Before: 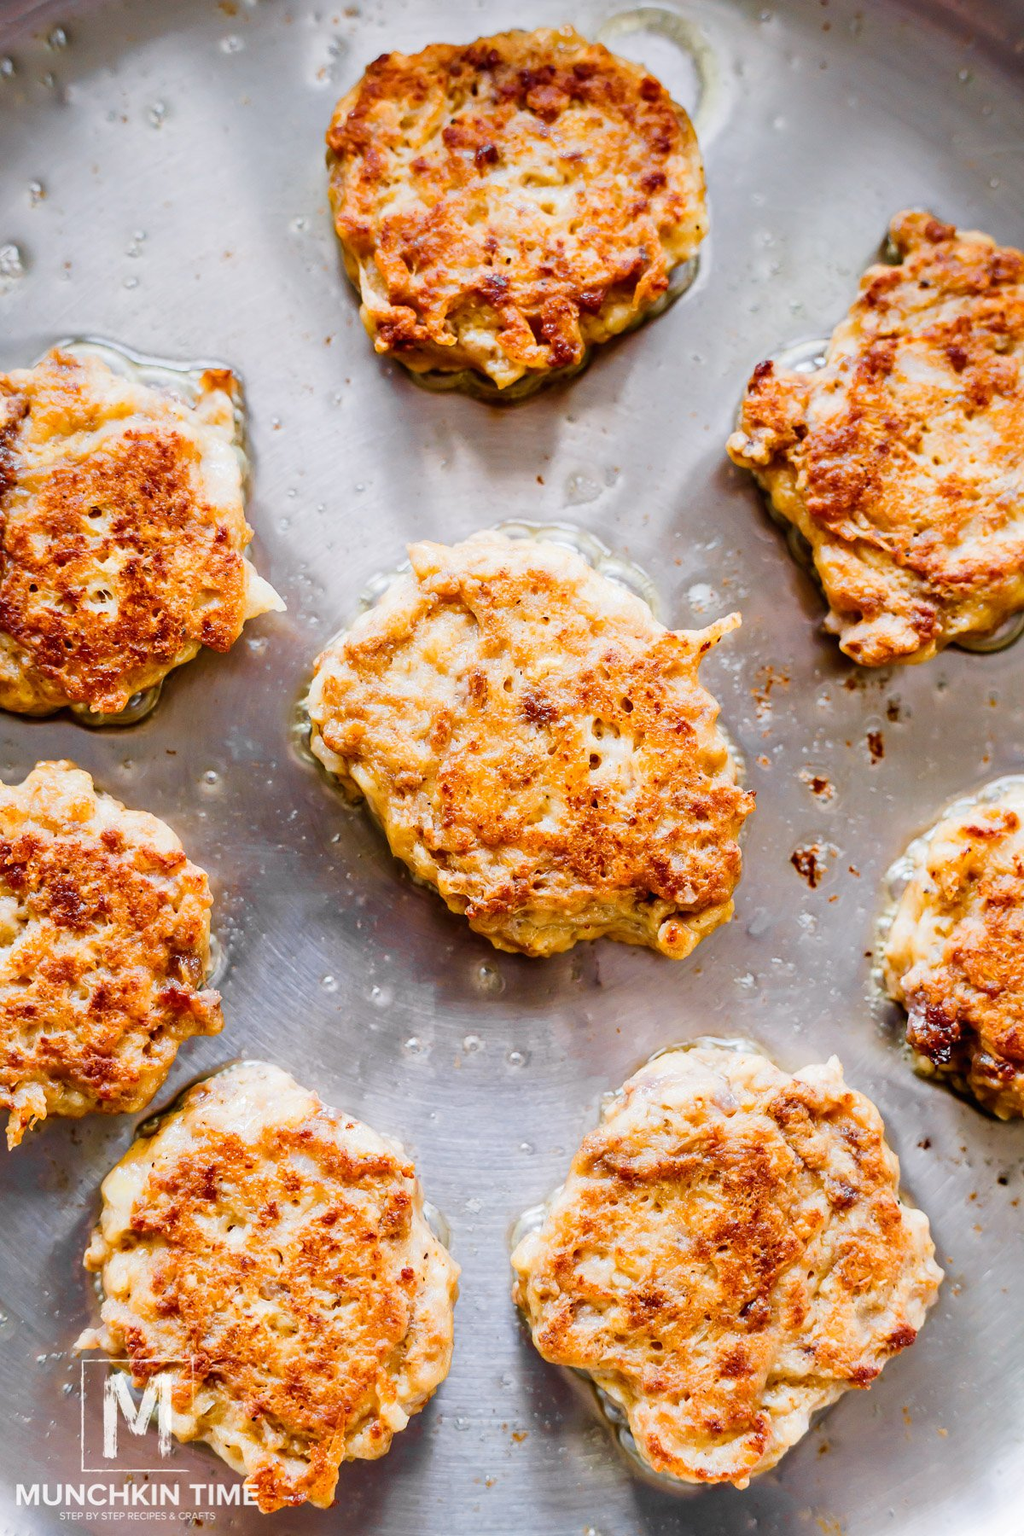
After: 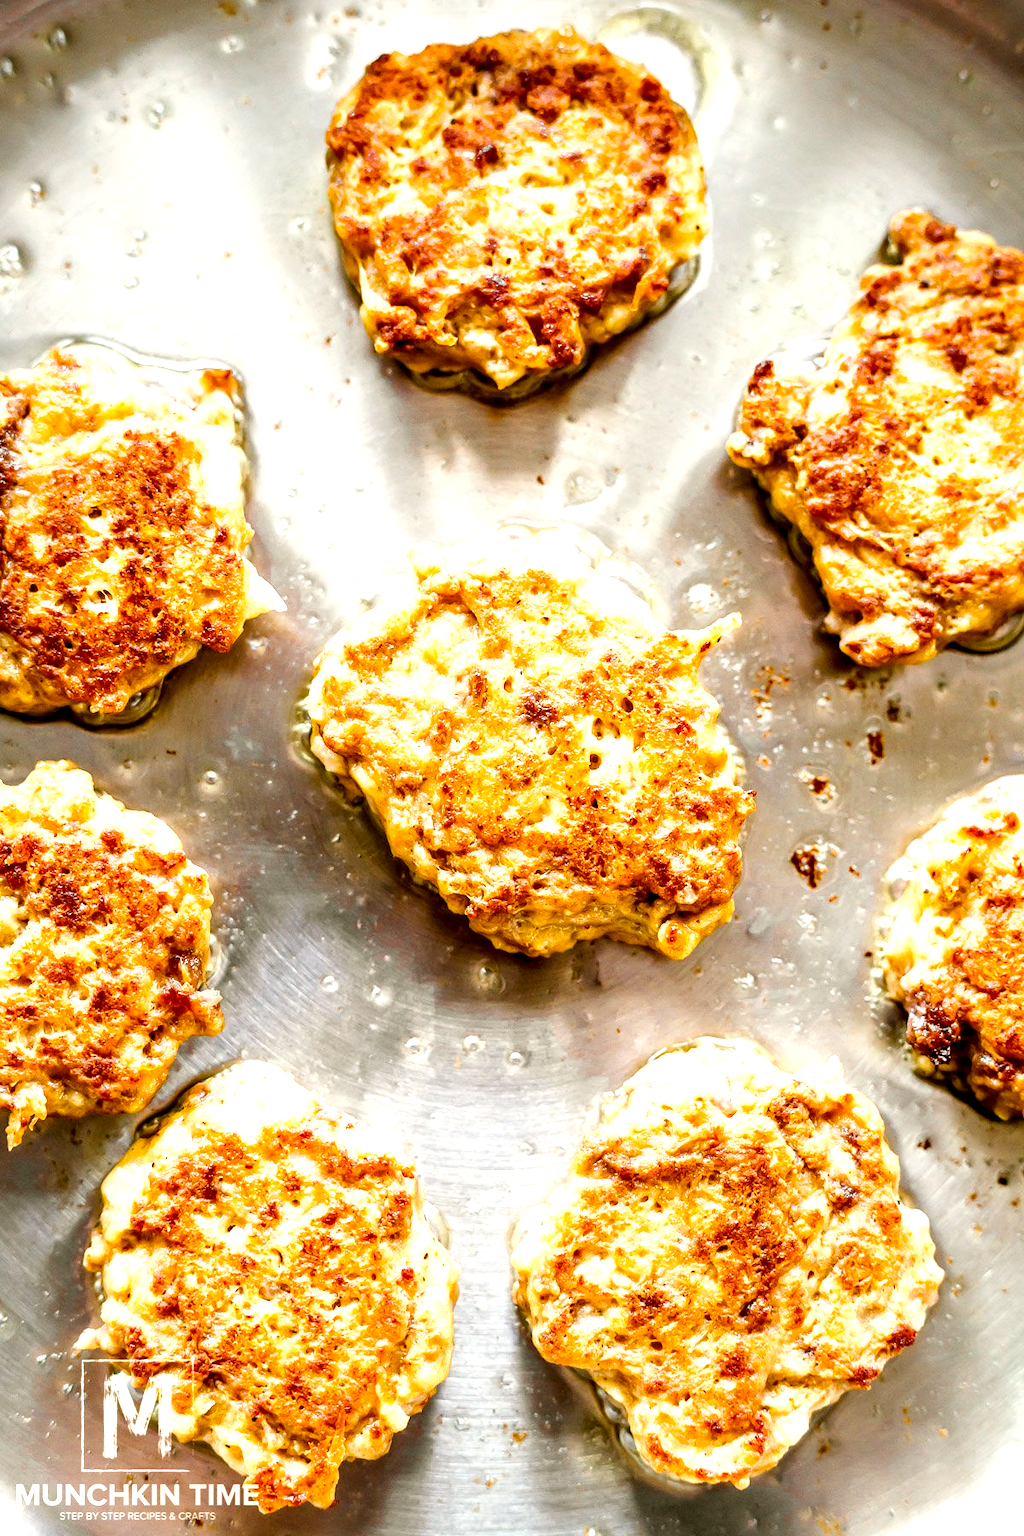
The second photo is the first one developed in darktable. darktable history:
color correction: highlights a* -1.74, highlights b* 10.52, shadows a* 0.271, shadows b* 19.3
tone equalizer: -8 EV -0.786 EV, -7 EV -0.714 EV, -6 EV -0.579 EV, -5 EV -0.422 EV, -3 EV 0.387 EV, -2 EV 0.6 EV, -1 EV 0.69 EV, +0 EV 0.724 EV
local contrast: highlights 44%, shadows 60%, detail 136%, midtone range 0.516
